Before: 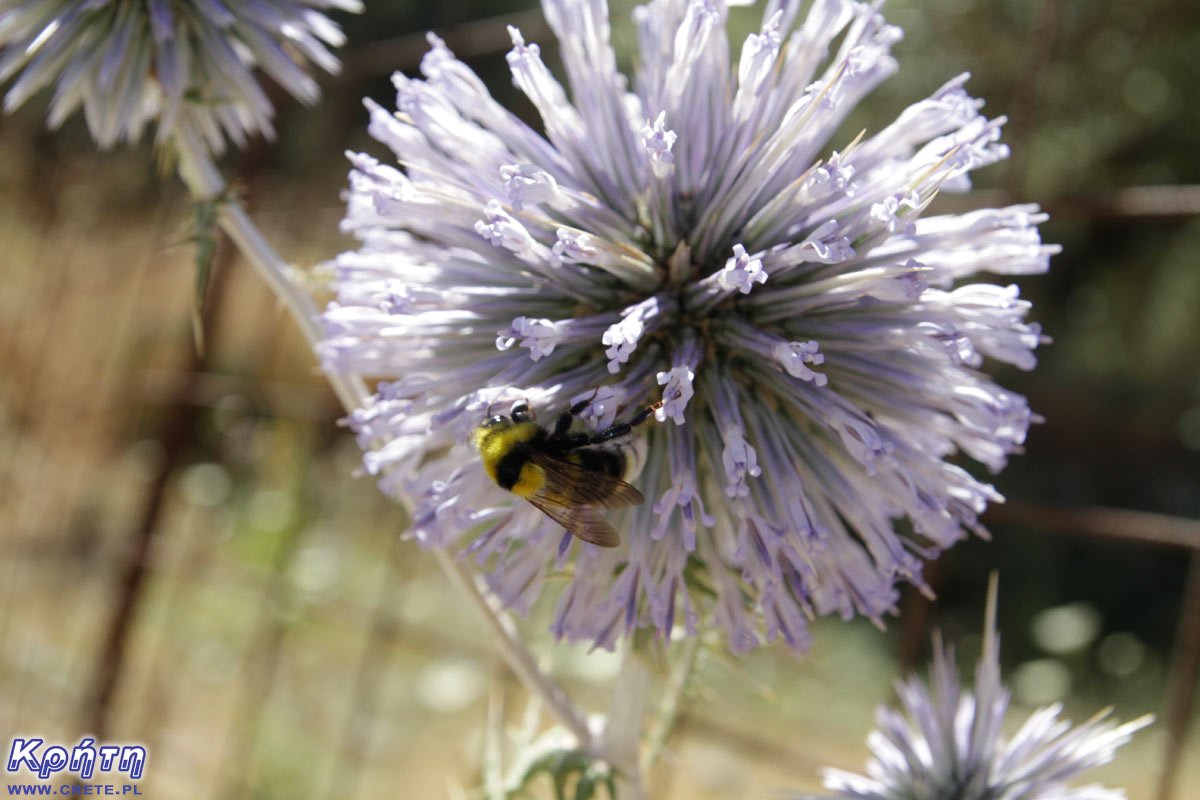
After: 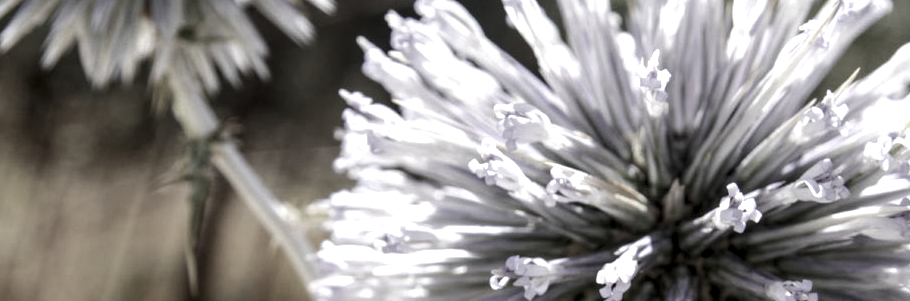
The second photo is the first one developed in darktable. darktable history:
color zones: curves: ch0 [(0, 0.487) (0.241, 0.395) (0.434, 0.373) (0.658, 0.412) (0.838, 0.487)]; ch1 [(0, 0) (0.053, 0.053) (0.211, 0.202) (0.579, 0.259) (0.781, 0.241)]
crop: left 0.54%, top 7.628%, right 23.607%, bottom 54.688%
tone equalizer: -8 EV -0.415 EV, -7 EV -0.382 EV, -6 EV -0.309 EV, -5 EV -0.262 EV, -3 EV 0.201 EV, -2 EV 0.352 EV, -1 EV 0.371 EV, +0 EV 0.429 EV, edges refinement/feathering 500, mask exposure compensation -1.57 EV, preserve details no
local contrast: detail 142%
